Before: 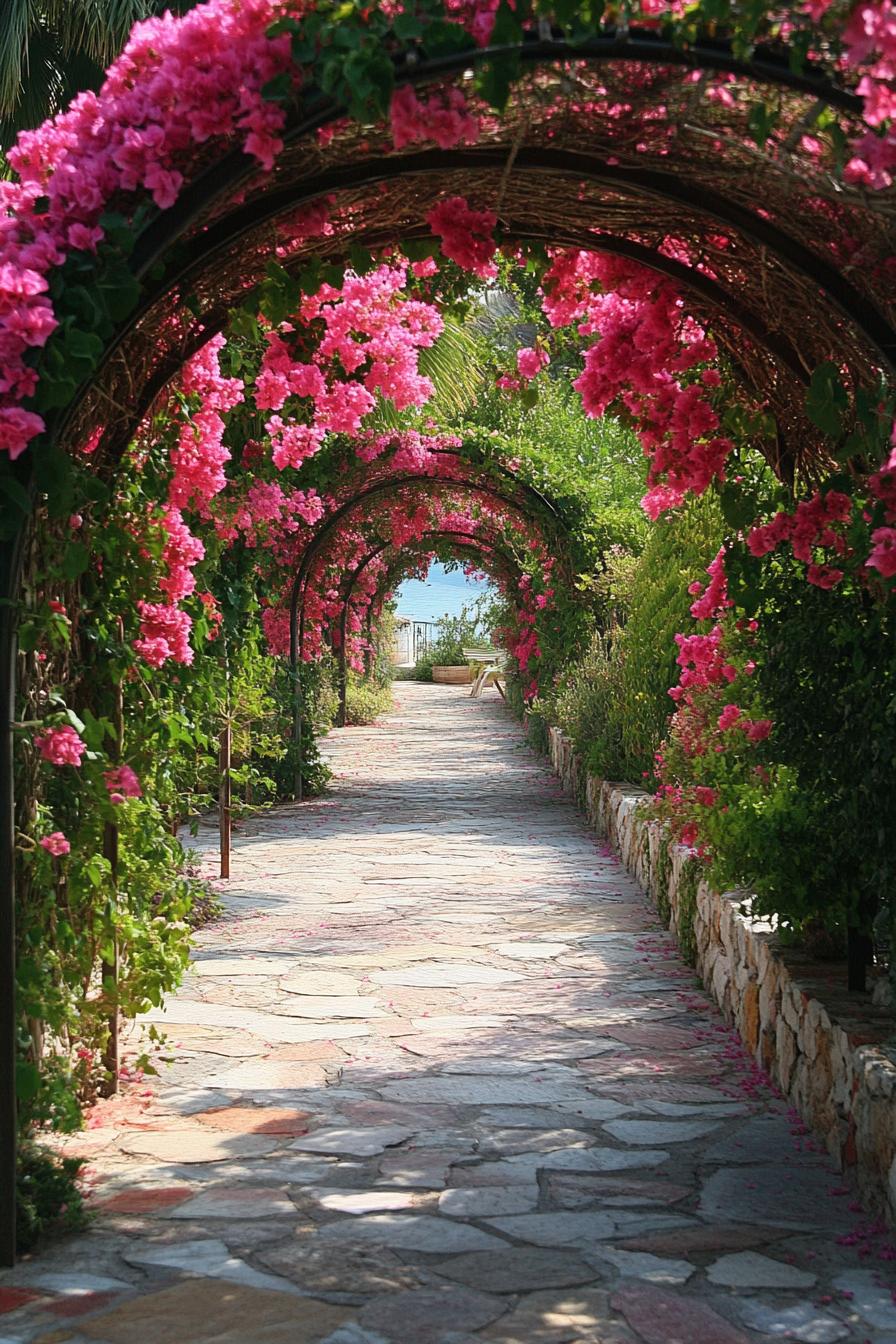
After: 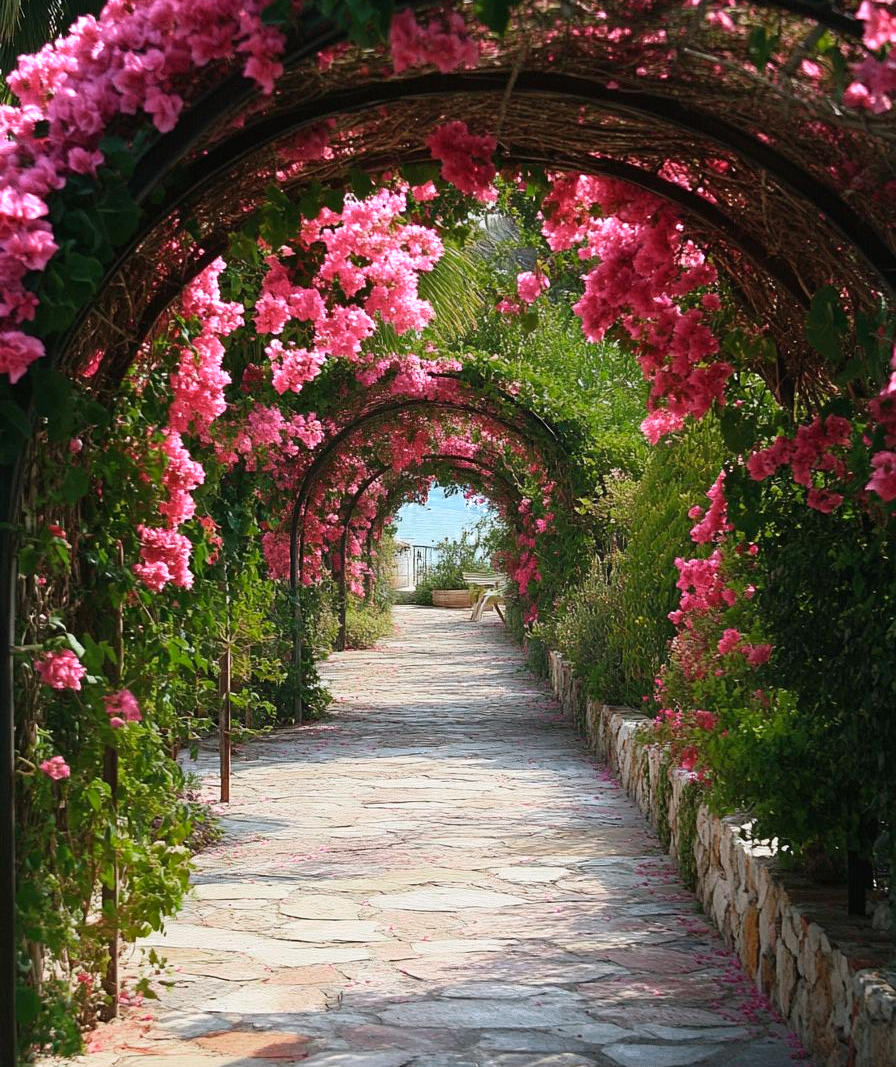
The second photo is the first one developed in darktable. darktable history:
crop and rotate: top 5.669%, bottom 14.926%
color zones: curves: ch0 [(0.203, 0.433) (0.607, 0.517) (0.697, 0.696) (0.705, 0.897)]
